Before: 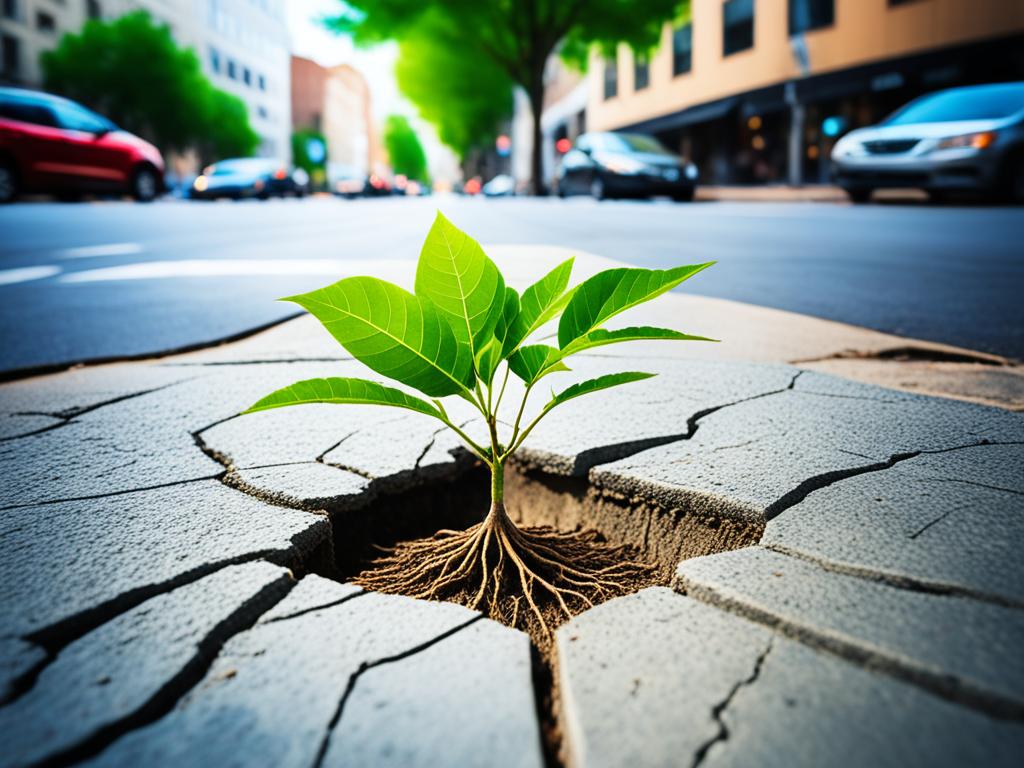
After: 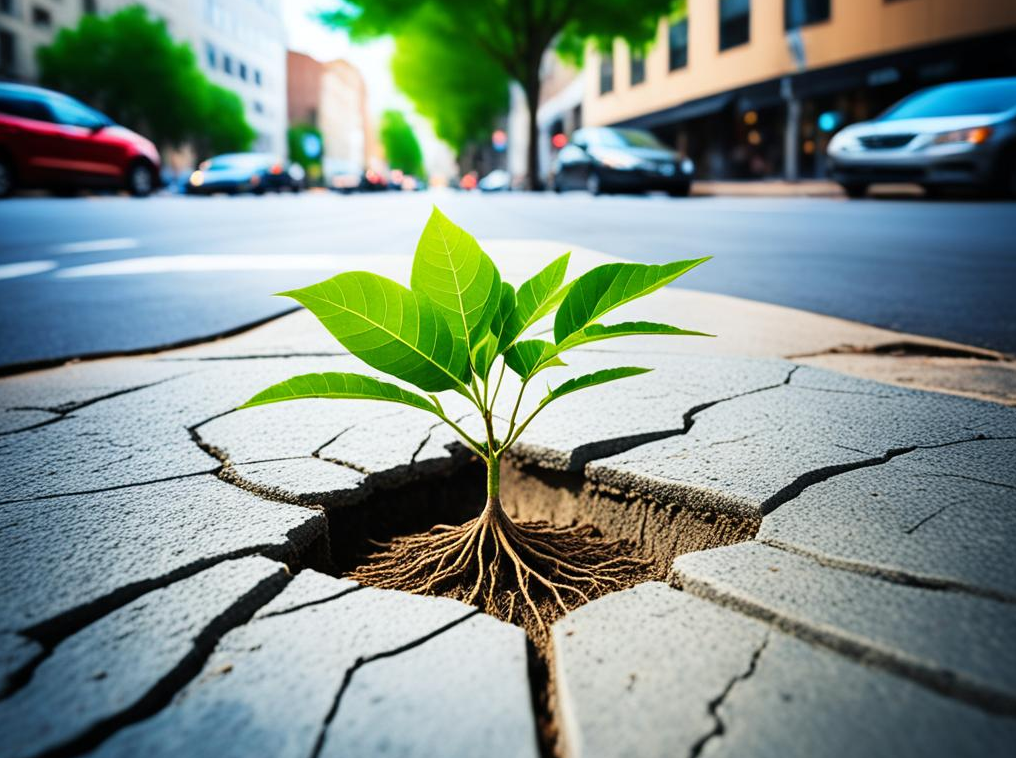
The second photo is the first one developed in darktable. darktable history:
crop: left 0.469%, top 0.694%, right 0.237%, bottom 0.546%
